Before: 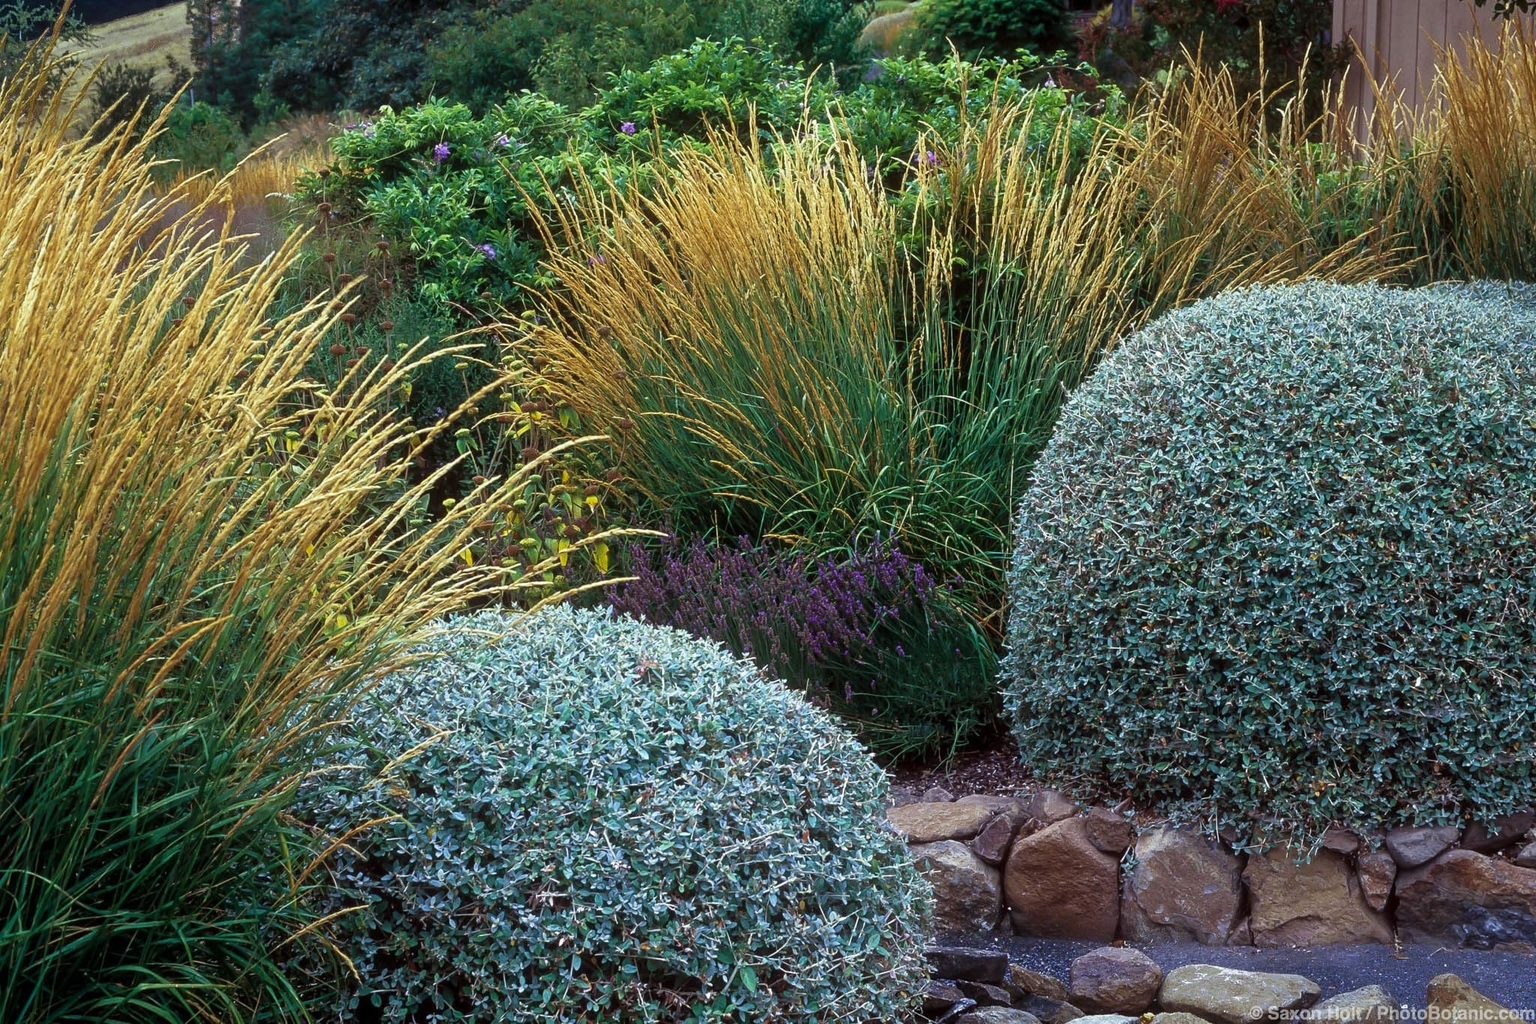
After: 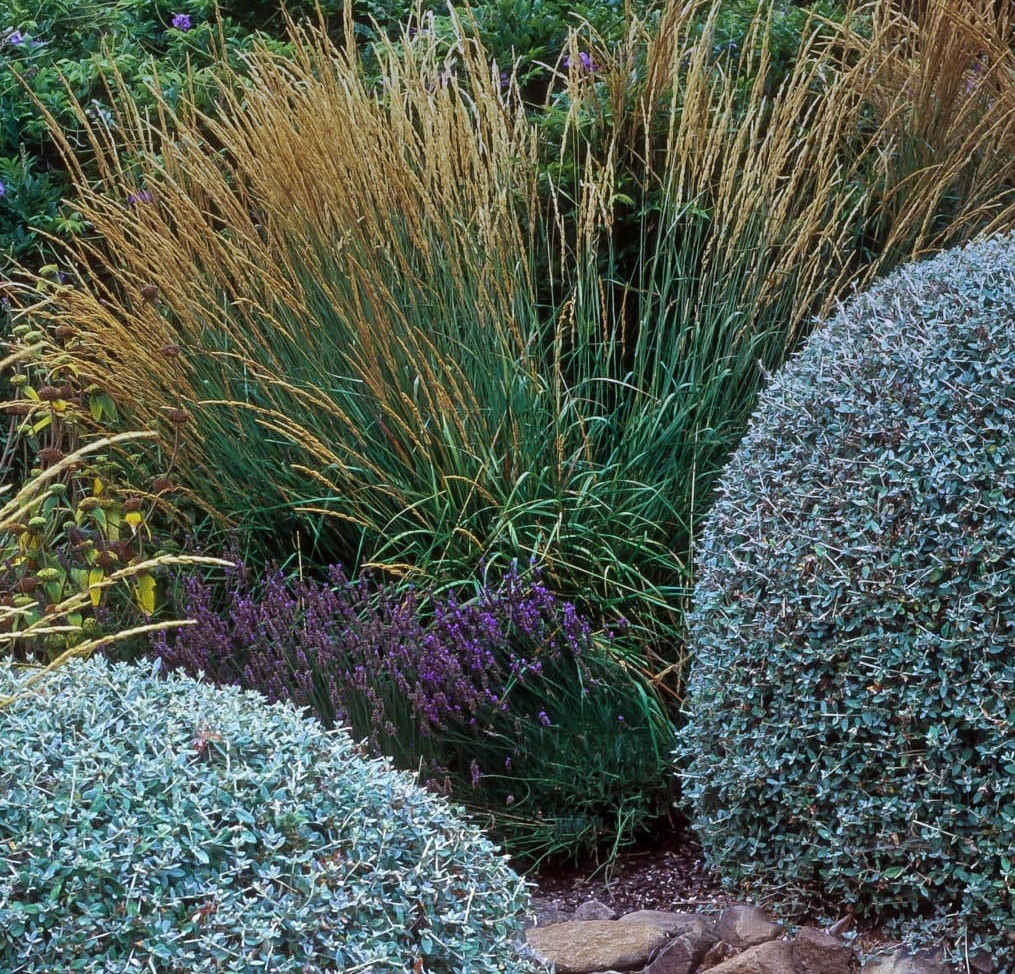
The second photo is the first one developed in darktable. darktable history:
graduated density: hue 238.83°, saturation 50%
color balance rgb: global vibrance 1%, saturation formula JzAzBz (2021)
shadows and highlights: soften with gaussian
crop: left 32.075%, top 10.976%, right 18.355%, bottom 17.596%
